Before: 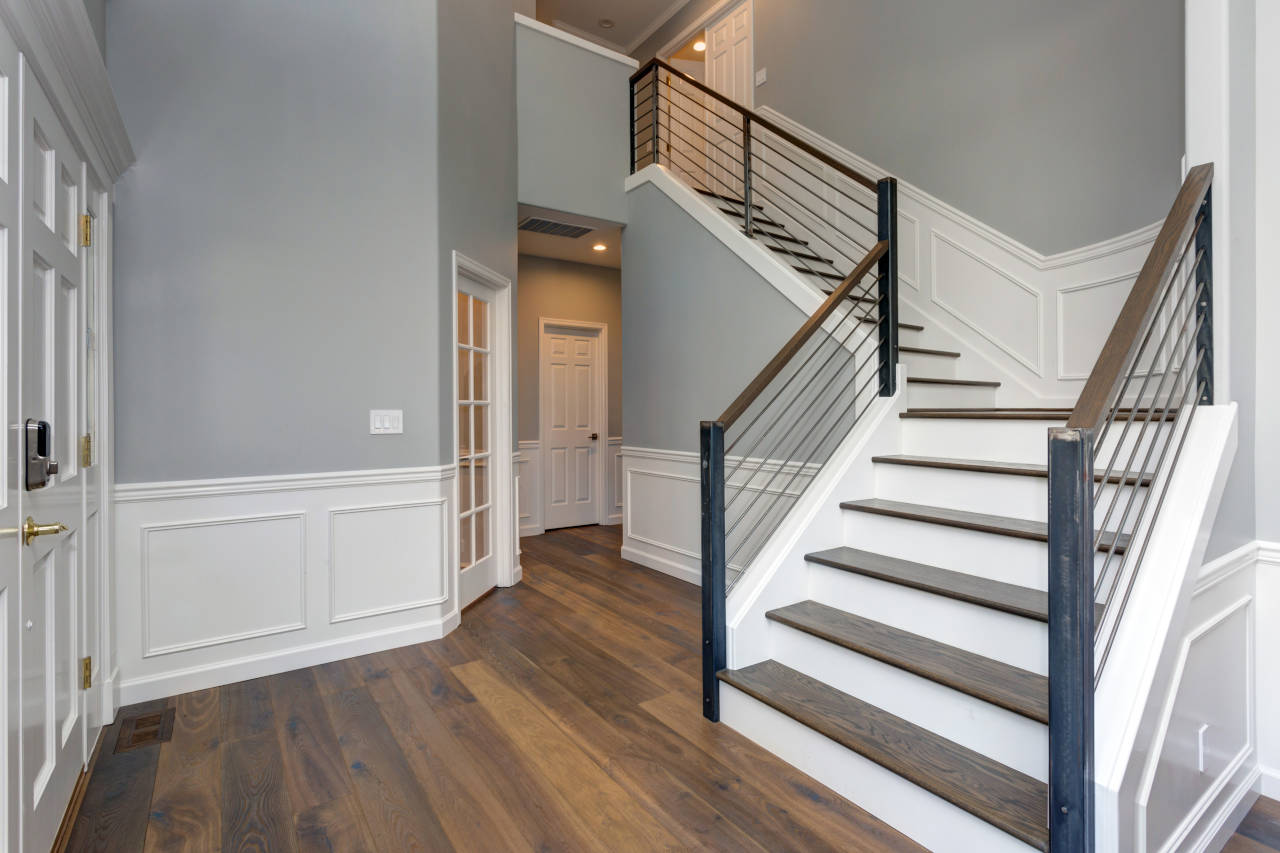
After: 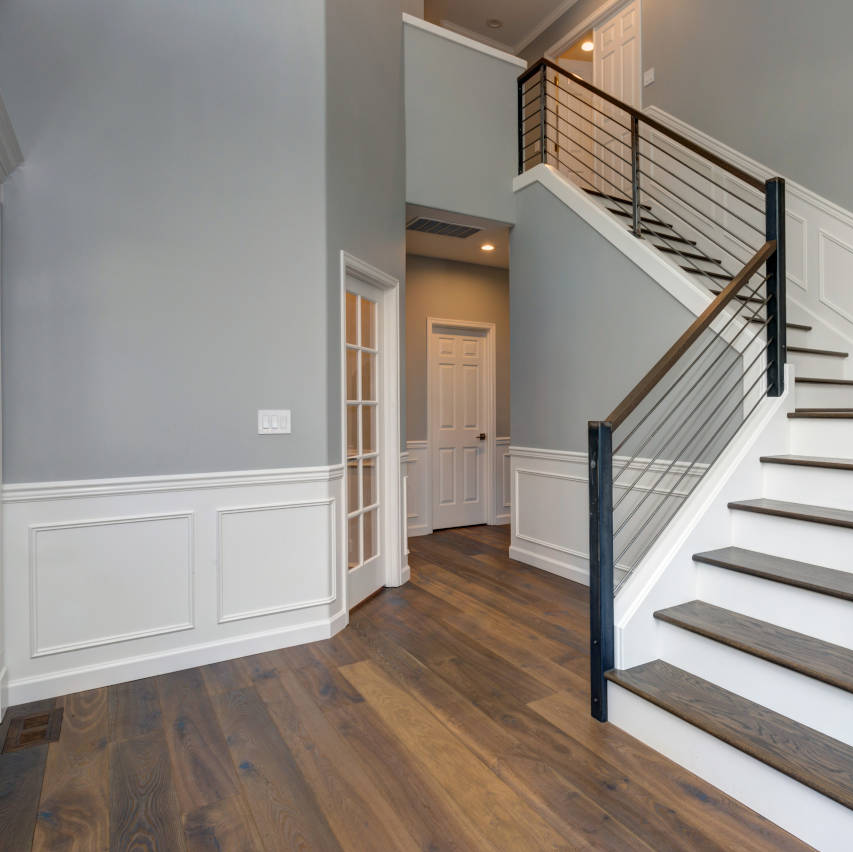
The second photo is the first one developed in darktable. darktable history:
crop and rotate: left 8.786%, right 24.548%
